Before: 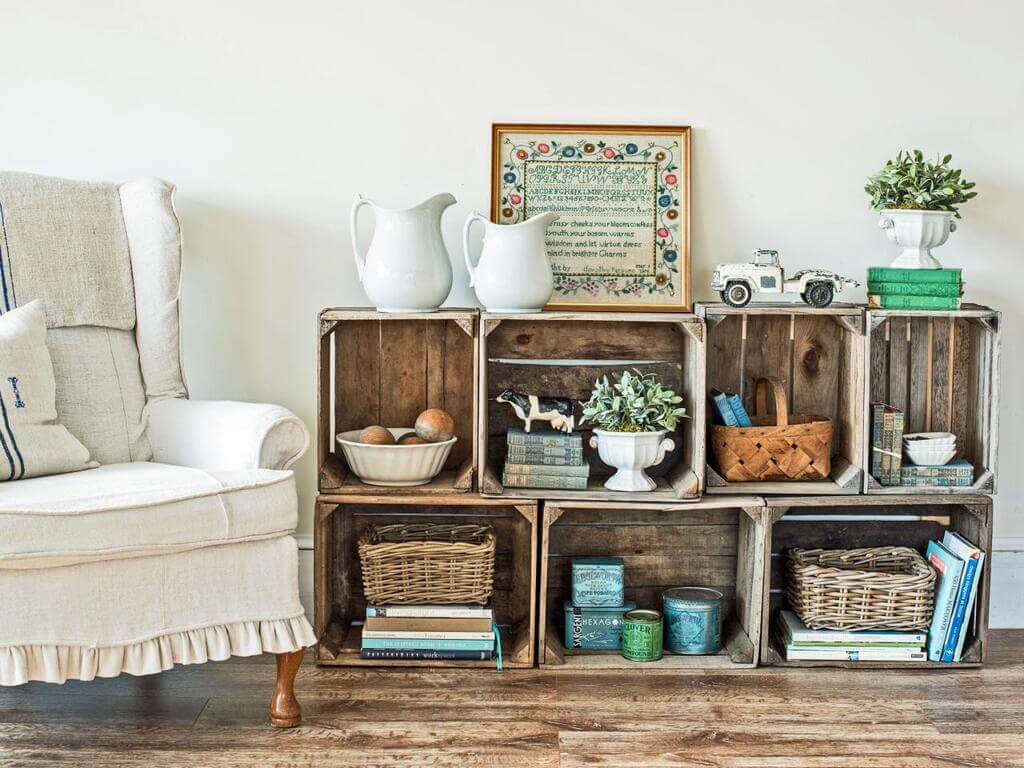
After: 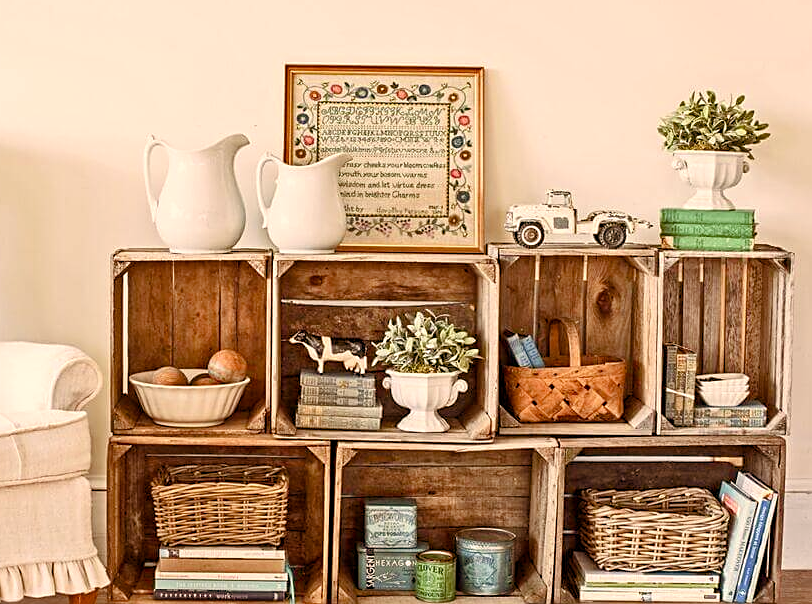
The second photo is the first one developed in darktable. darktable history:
sharpen: on, module defaults
crop and rotate: left 20.304%, top 7.782%, right 0.388%, bottom 13.476%
color balance rgb: shadows lift › chroma 4.6%, shadows lift › hue 25.14°, power › luminance 9.962%, power › chroma 2.818%, power › hue 58.68°, perceptual saturation grading › global saturation 0.402%, perceptual saturation grading › highlights -30.694%, perceptual saturation grading › shadows 19.834%
color correction: highlights a* 11.73, highlights b* 11.94
